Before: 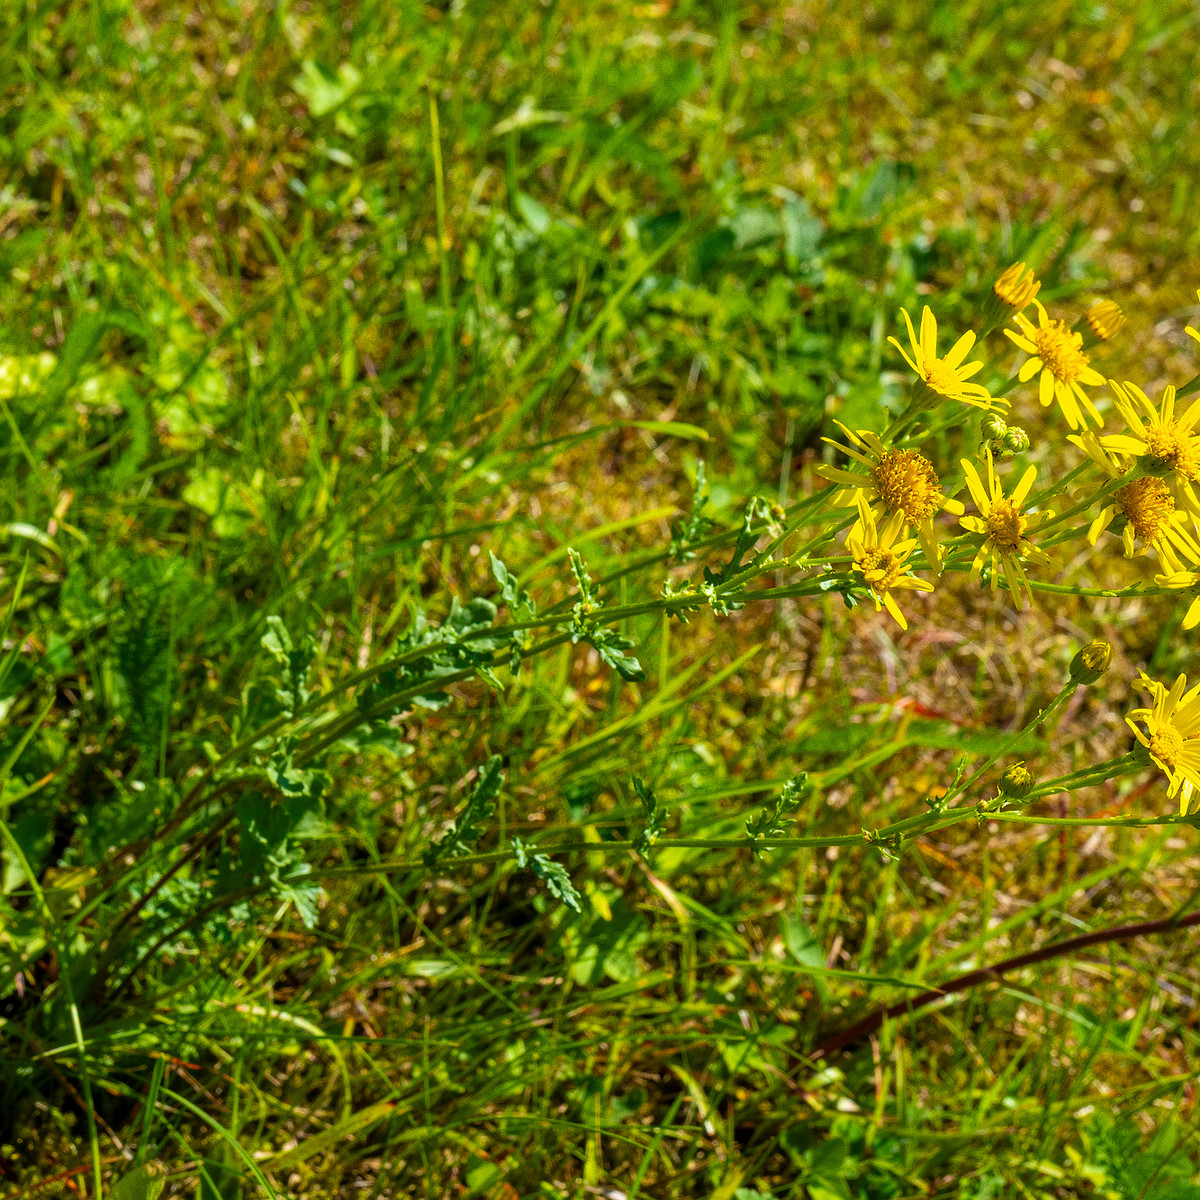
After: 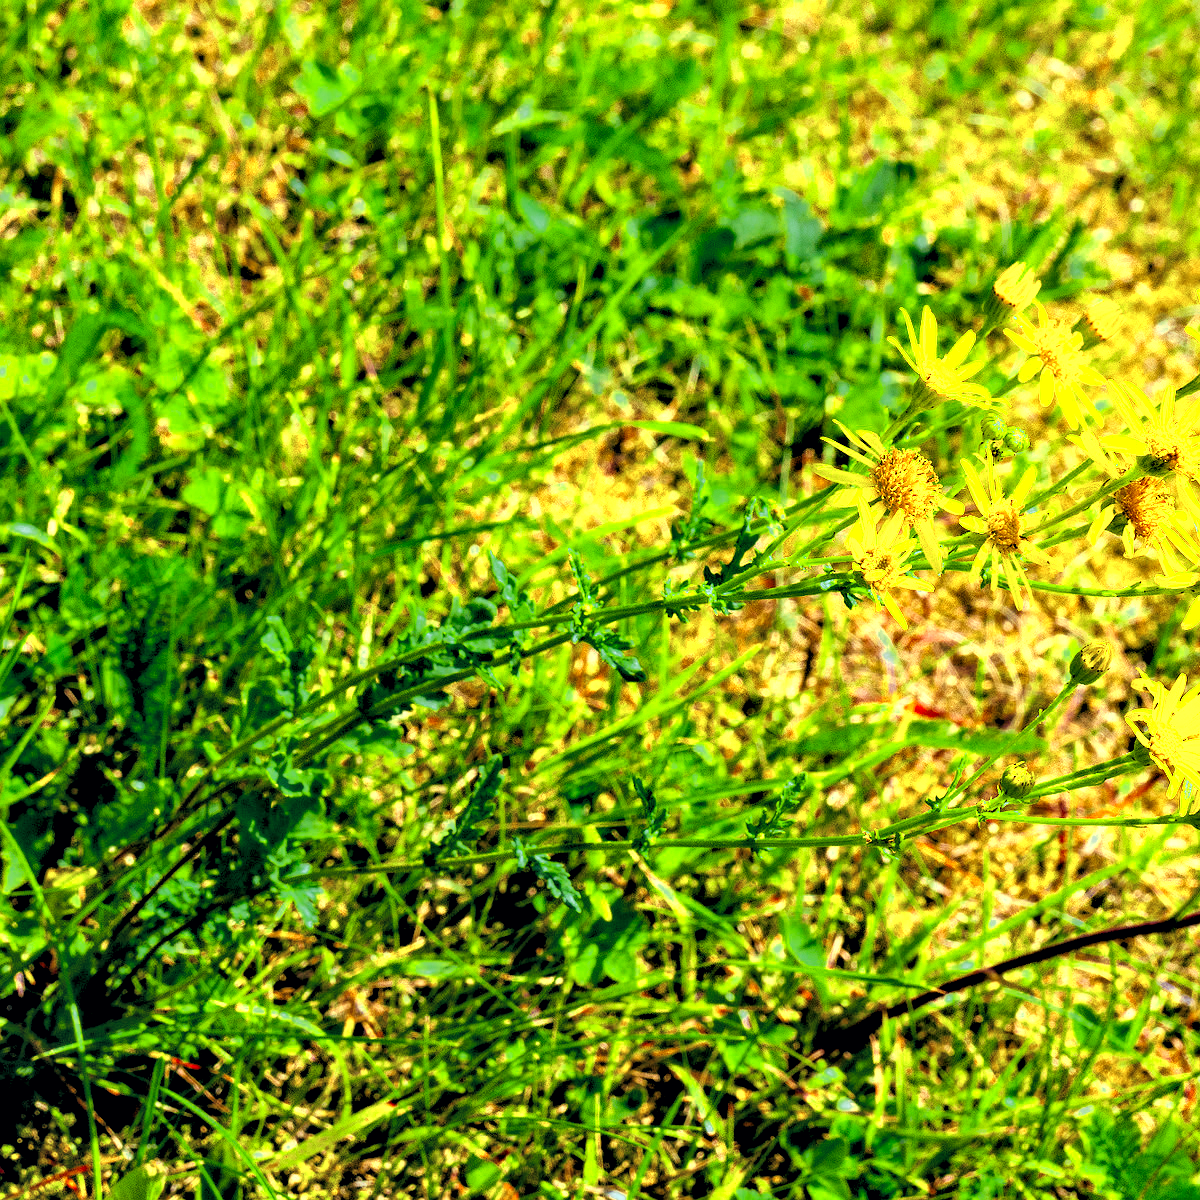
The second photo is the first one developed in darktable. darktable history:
contrast equalizer: y [[0.531, 0.548, 0.559, 0.557, 0.544, 0.527], [0.5 ×6], [0.5 ×6], [0 ×6], [0 ×6]]
tone curve: curves: ch0 [(0, 0) (0.051, 0.03) (0.096, 0.071) (0.243, 0.246) (0.461, 0.515) (0.605, 0.692) (0.761, 0.85) (0.881, 0.933) (1, 0.984)]; ch1 [(0, 0) (0.1, 0.038) (0.318, 0.243) (0.431, 0.384) (0.488, 0.475) (0.499, 0.499) (0.534, 0.546) (0.567, 0.592) (0.601, 0.632) (0.734, 0.809) (1, 1)]; ch2 [(0, 0) (0.297, 0.257) (0.414, 0.379) (0.453, 0.45) (0.479, 0.483) (0.504, 0.499) (0.52, 0.519) (0.541, 0.554) (0.614, 0.652) (0.817, 0.874) (1, 1)], color space Lab, independent channels, preserve colors none
color zones: curves: ch0 [(0.004, 0.305) (0.261, 0.623) (0.389, 0.399) (0.708, 0.571) (0.947, 0.34)]; ch1 [(0.025, 0.645) (0.229, 0.584) (0.326, 0.551) (0.484, 0.262) (0.757, 0.643)]
color balance: lift [1.003, 0.993, 1.001, 1.007], gamma [1.018, 1.072, 0.959, 0.928], gain [0.974, 0.873, 1.031, 1.127]
exposure: black level correction -0.001, exposure 0.08 EV, compensate highlight preservation false
rgb levels: preserve colors sum RGB, levels [[0.038, 0.433, 0.934], [0, 0.5, 1], [0, 0.5, 1]]
